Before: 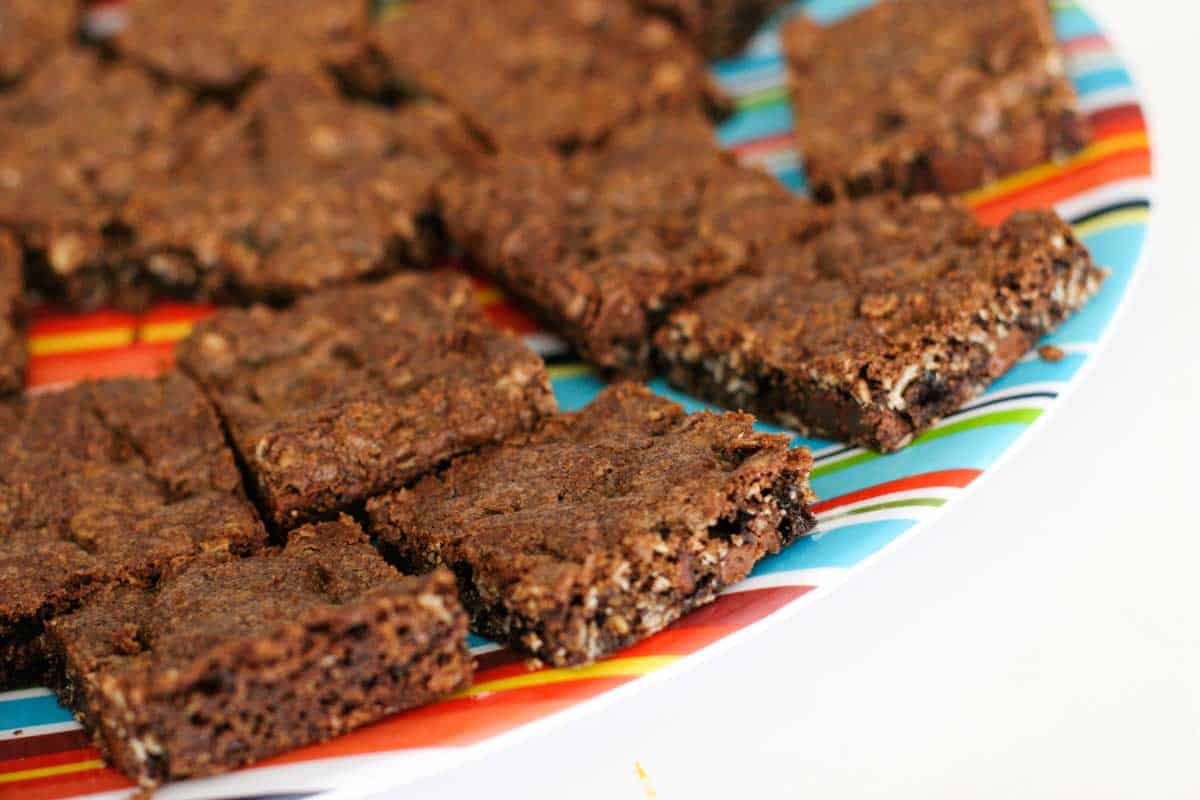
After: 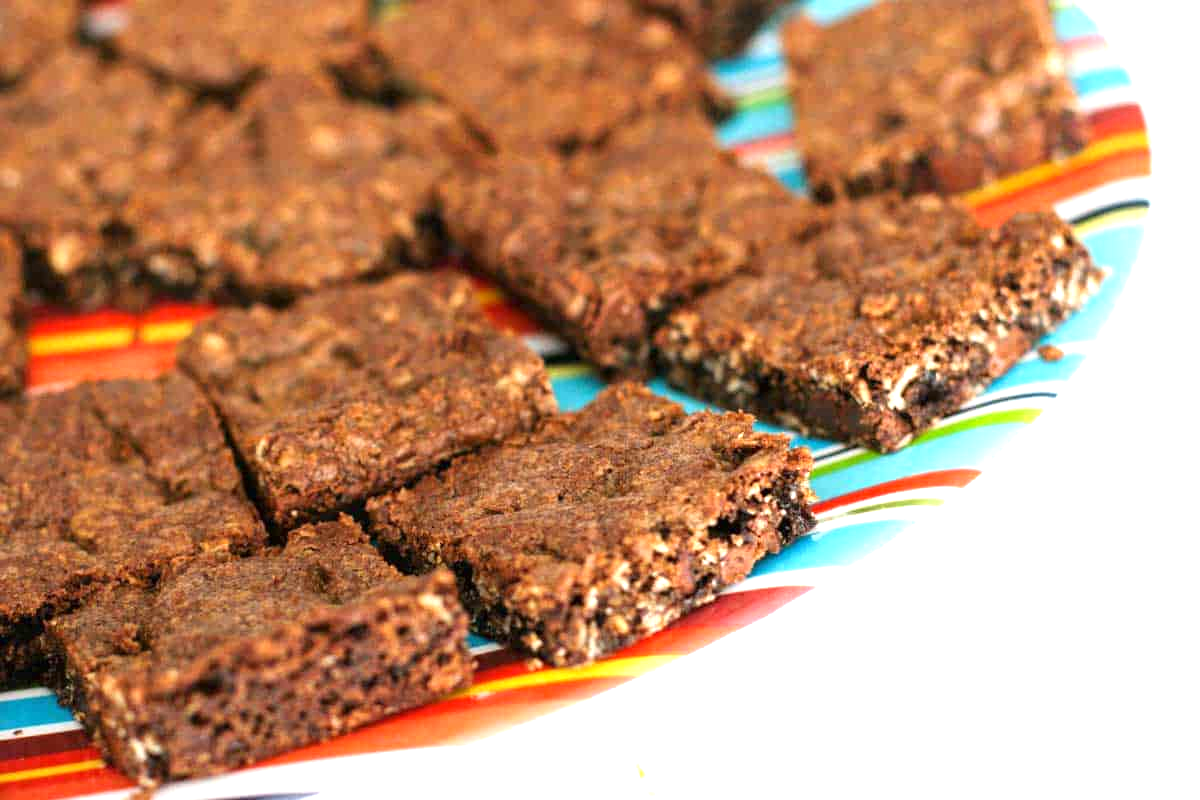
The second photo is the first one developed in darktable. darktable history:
exposure: exposure 0.945 EV, compensate highlight preservation false
